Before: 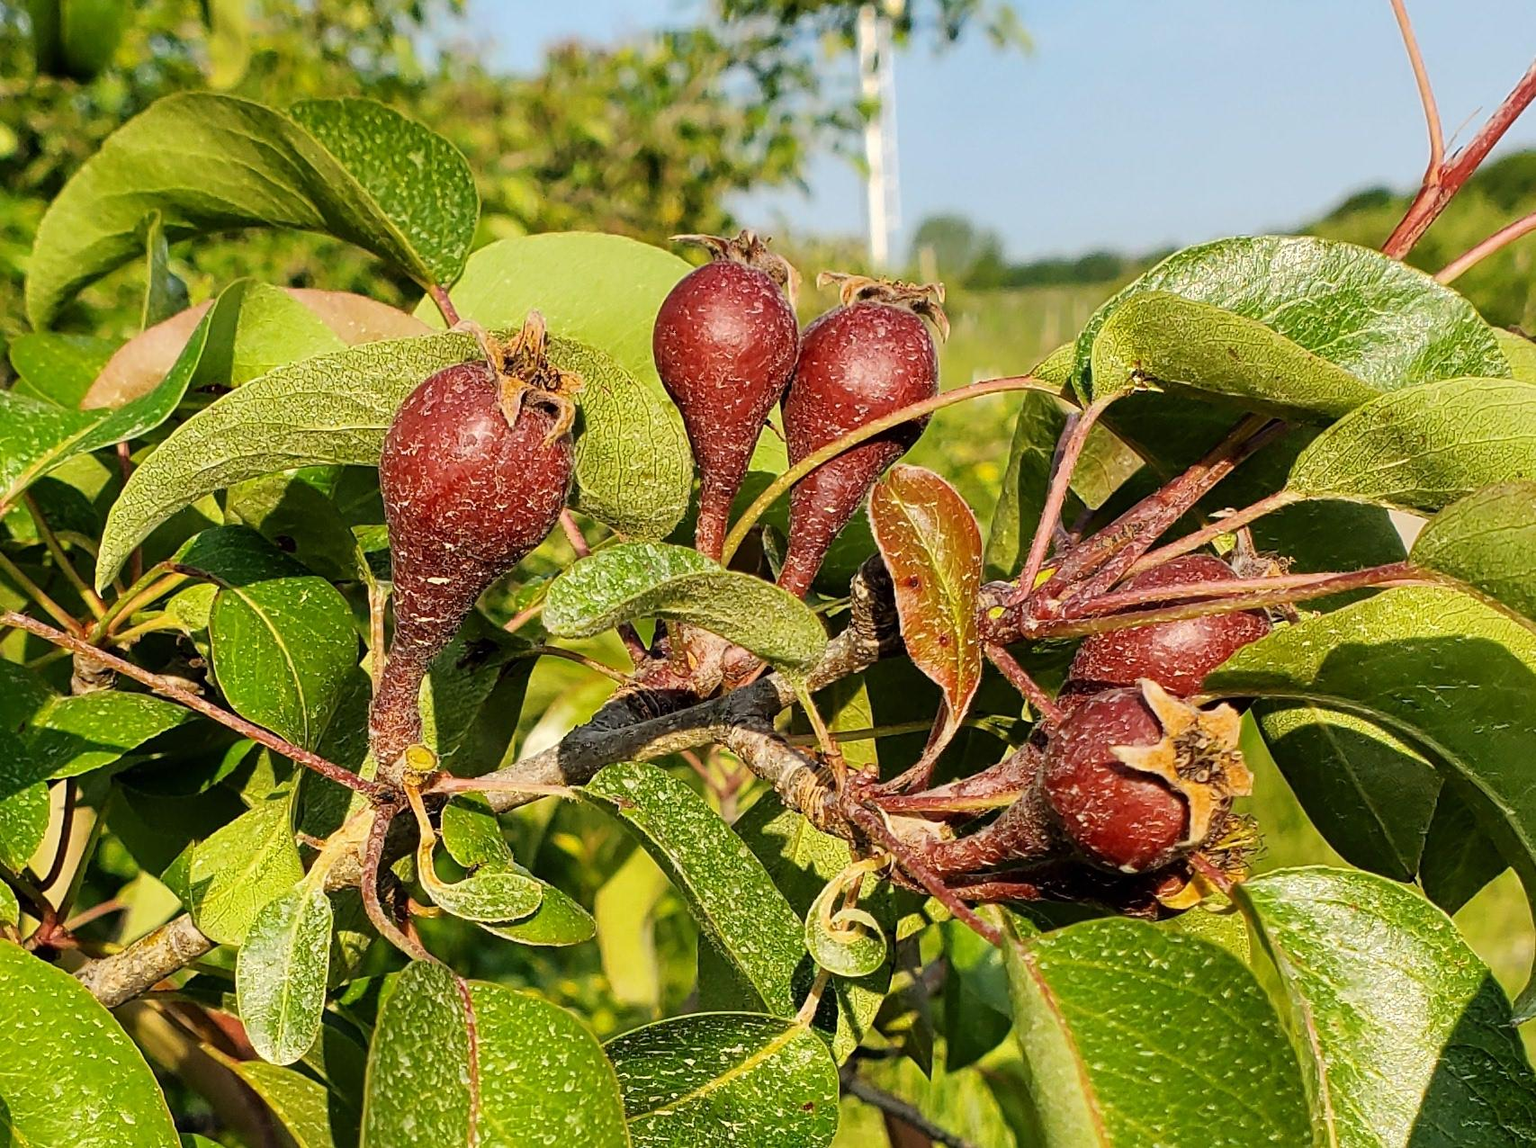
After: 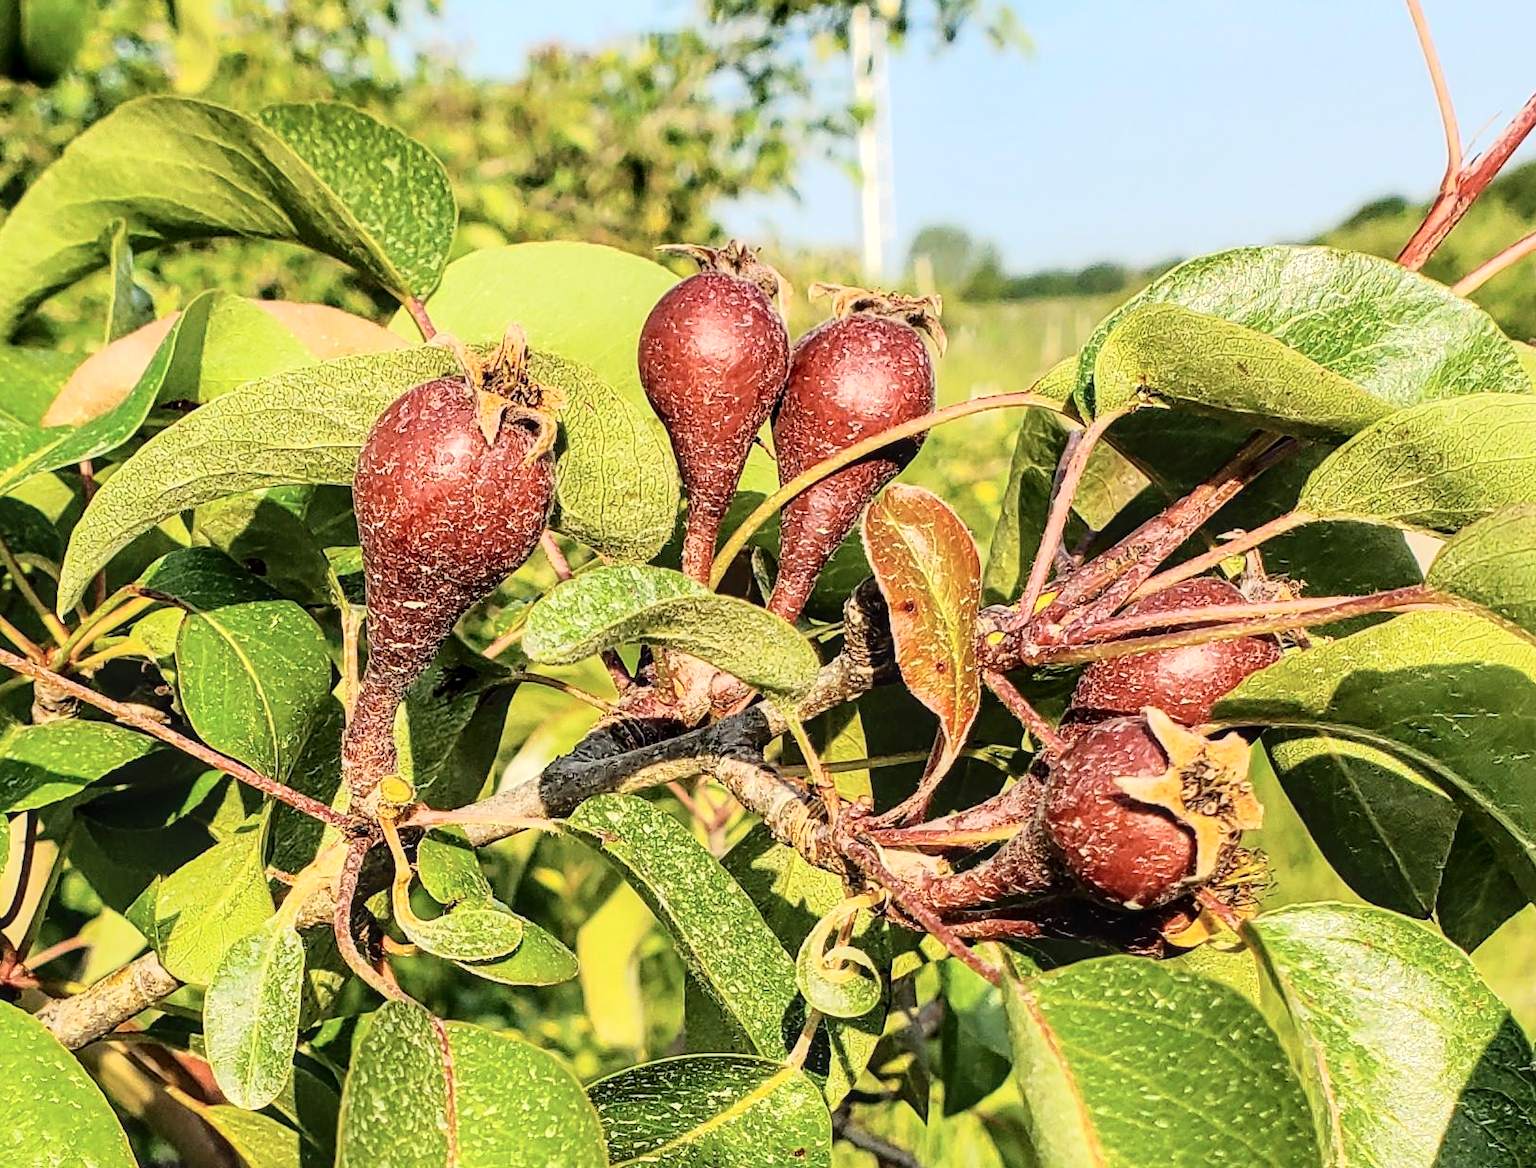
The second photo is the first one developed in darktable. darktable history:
crop and rotate: left 2.673%, right 1.283%, bottom 2.232%
tone curve: curves: ch0 [(0, 0) (0.003, 0.003) (0.011, 0.01) (0.025, 0.023) (0.044, 0.041) (0.069, 0.064) (0.1, 0.094) (0.136, 0.143) (0.177, 0.205) (0.224, 0.281) (0.277, 0.367) (0.335, 0.457) (0.399, 0.542) (0.468, 0.629) (0.543, 0.711) (0.623, 0.788) (0.709, 0.863) (0.801, 0.912) (0.898, 0.955) (1, 1)], color space Lab, independent channels, preserve colors none
local contrast: on, module defaults
